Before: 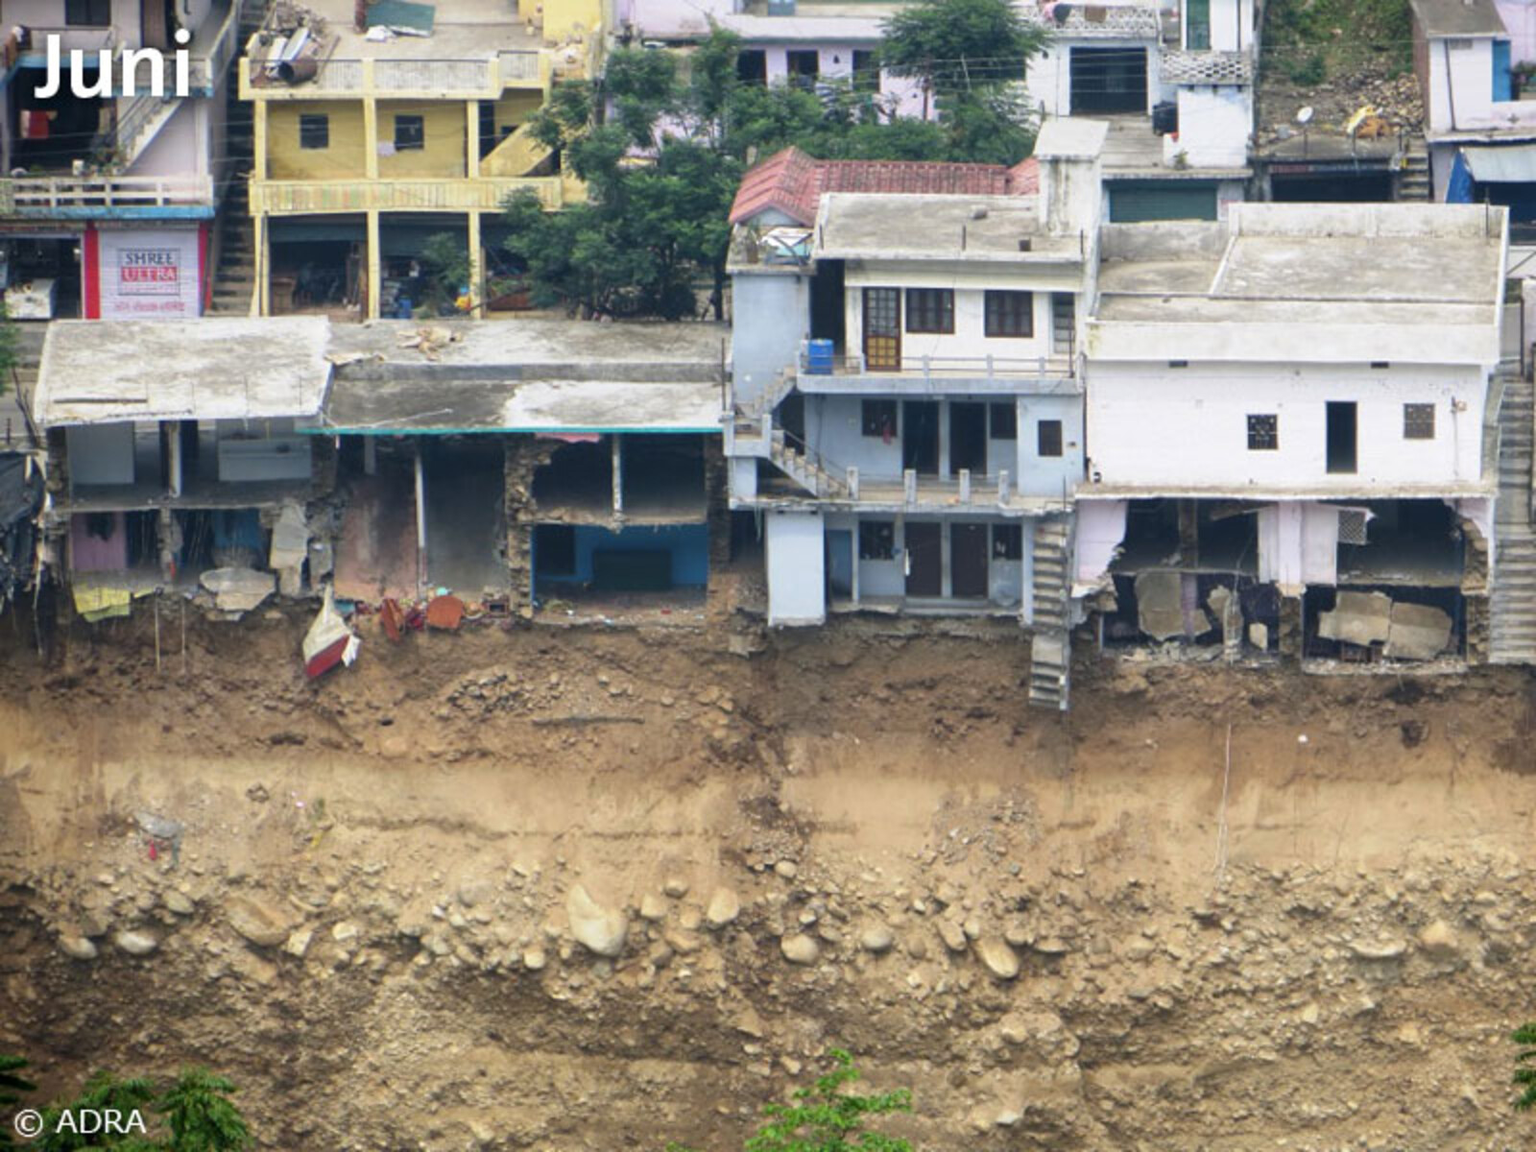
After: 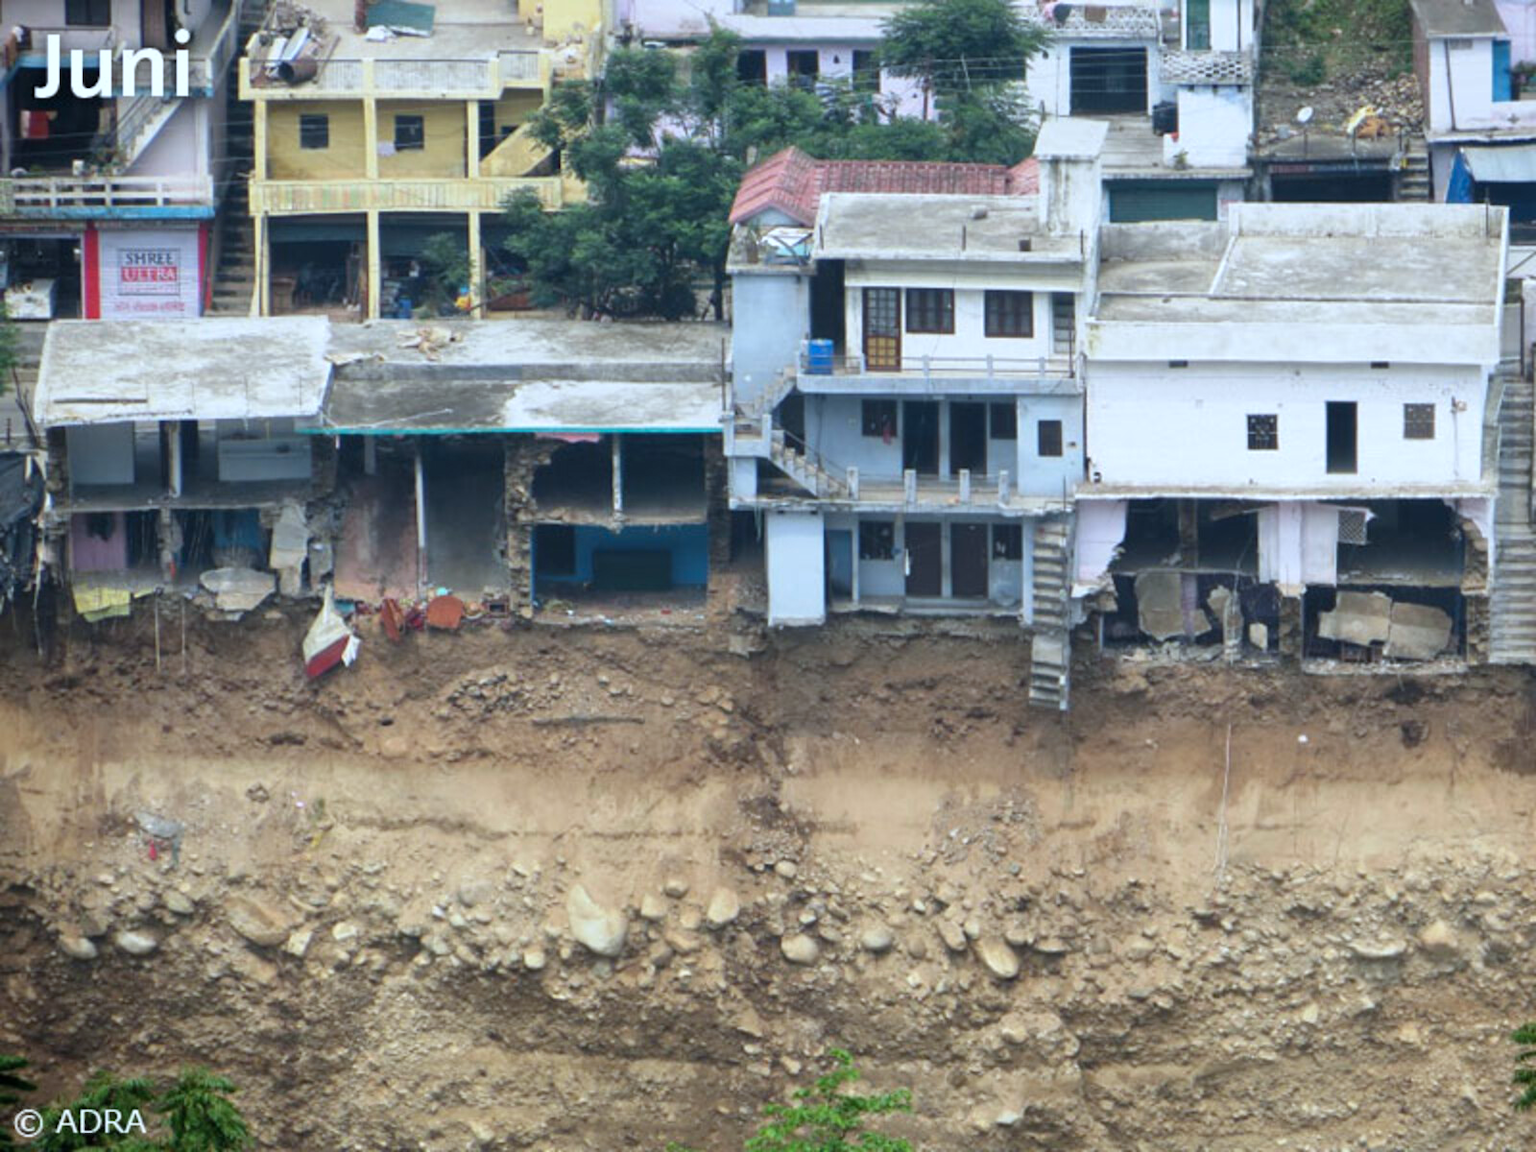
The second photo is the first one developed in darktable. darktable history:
color correction: highlights a* -4.18, highlights b* -10.81
shadows and highlights: shadows 37.27, highlights -28.18, soften with gaussian
